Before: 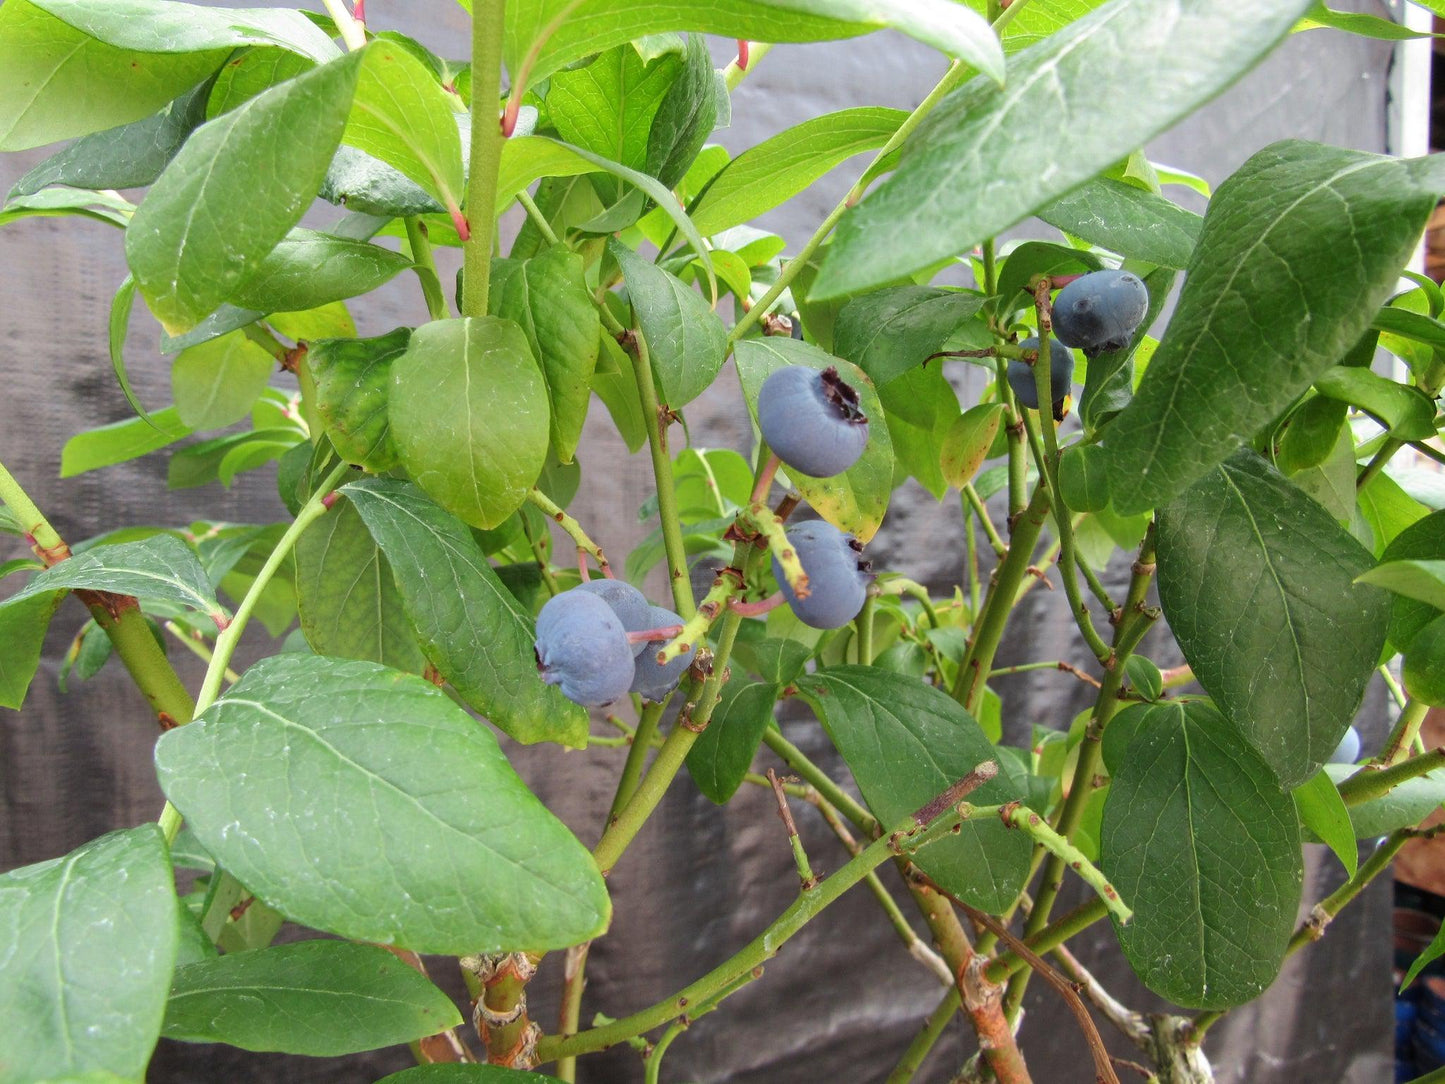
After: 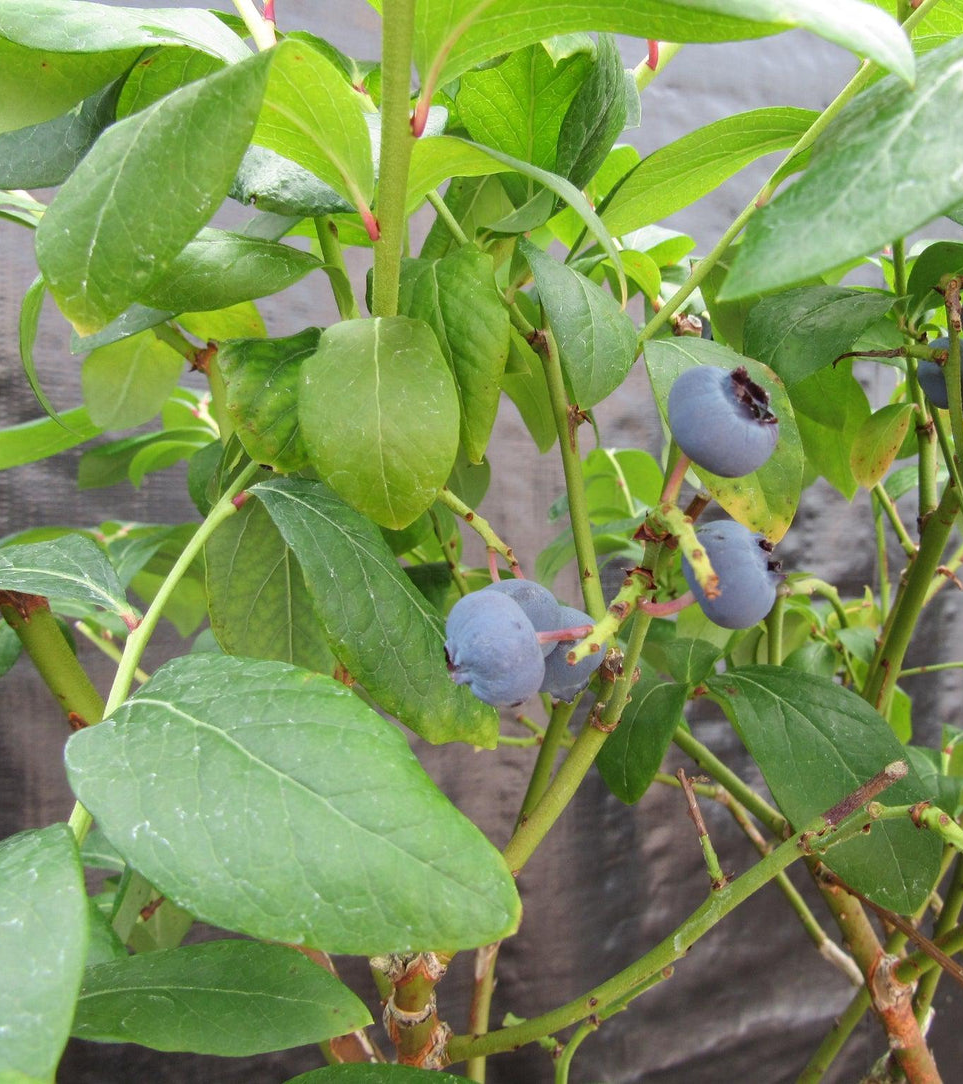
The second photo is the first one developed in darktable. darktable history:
crop and rotate: left 6.255%, right 27.066%
